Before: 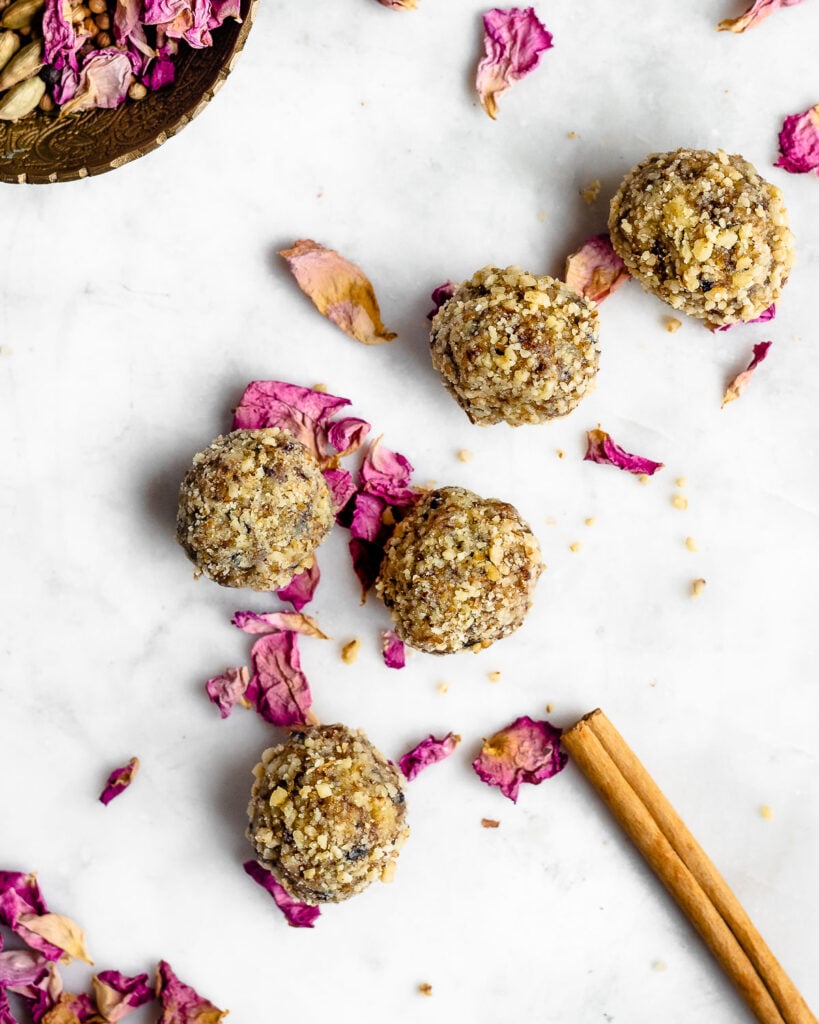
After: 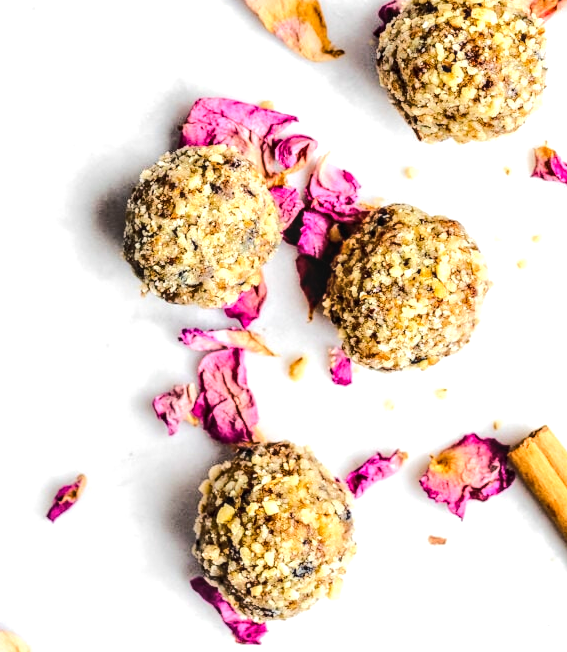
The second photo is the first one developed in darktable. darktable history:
crop: left 6.488%, top 27.668%, right 24.183%, bottom 8.656%
rgb curve: curves: ch0 [(0, 0) (0.284, 0.292) (0.505, 0.644) (1, 1)]; ch1 [(0, 0) (0.284, 0.292) (0.505, 0.644) (1, 1)]; ch2 [(0, 0) (0.284, 0.292) (0.505, 0.644) (1, 1)], compensate middle gray true
tone equalizer: -8 EV 0.001 EV, -7 EV -0.002 EV, -6 EV 0.002 EV, -5 EV -0.03 EV, -4 EV -0.116 EV, -3 EV -0.169 EV, -2 EV 0.24 EV, -1 EV 0.702 EV, +0 EV 0.493 EV
local contrast: highlights 25%, detail 130%
